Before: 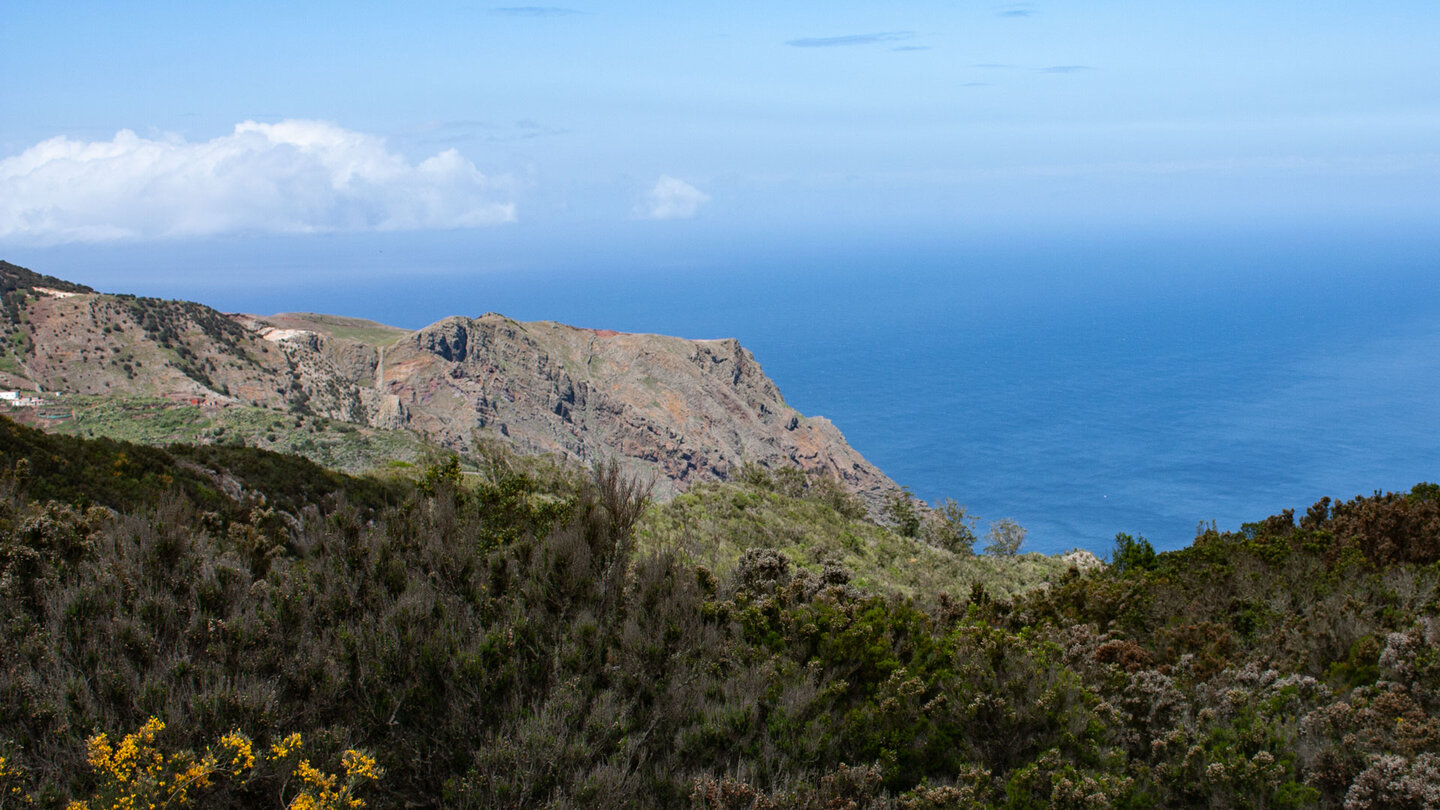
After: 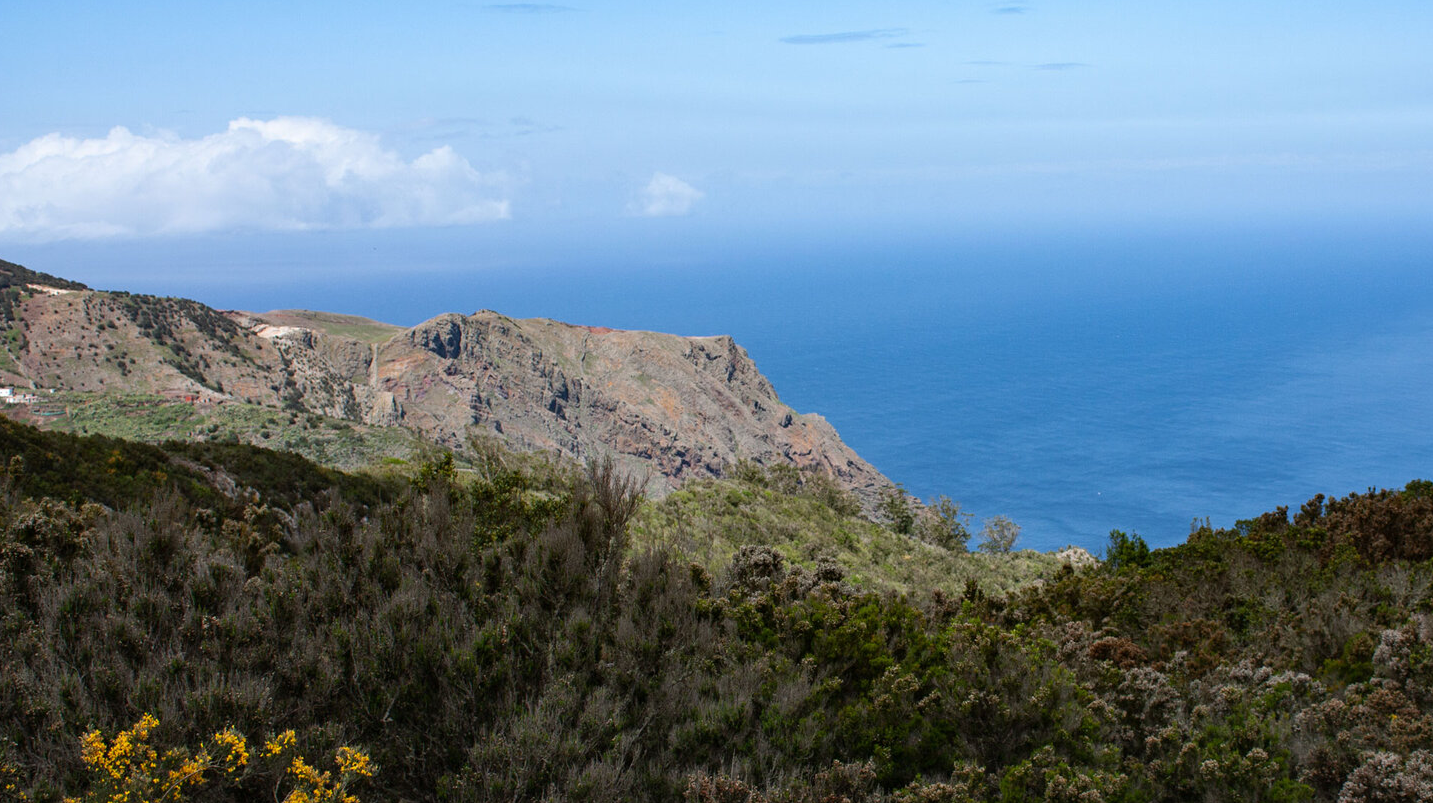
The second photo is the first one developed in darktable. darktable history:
crop and rotate: left 0.461%, top 0.391%, bottom 0.392%
